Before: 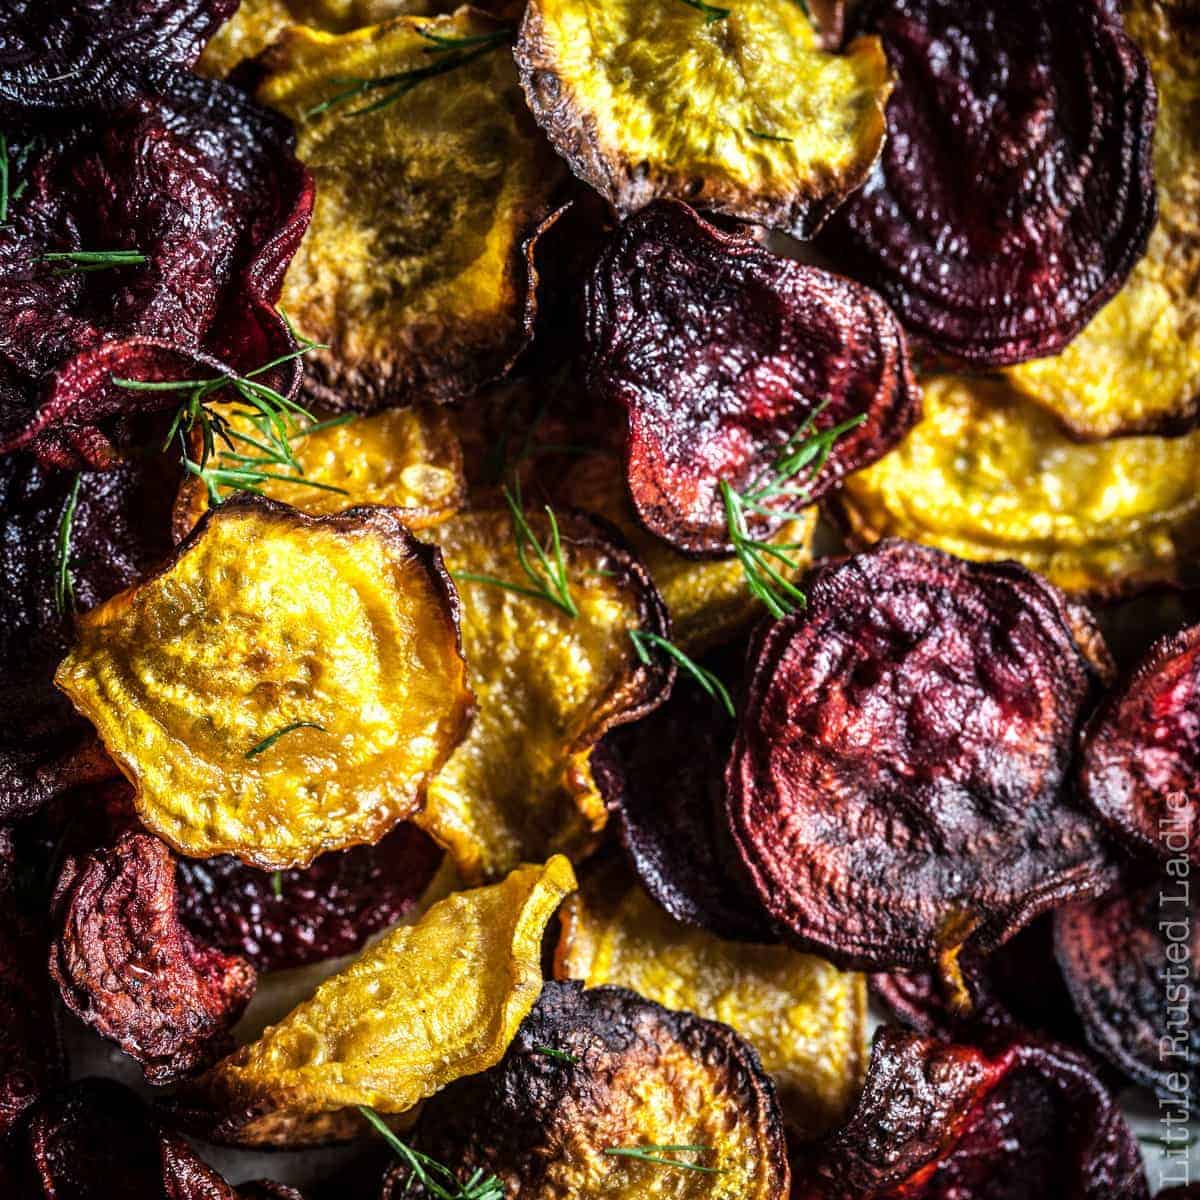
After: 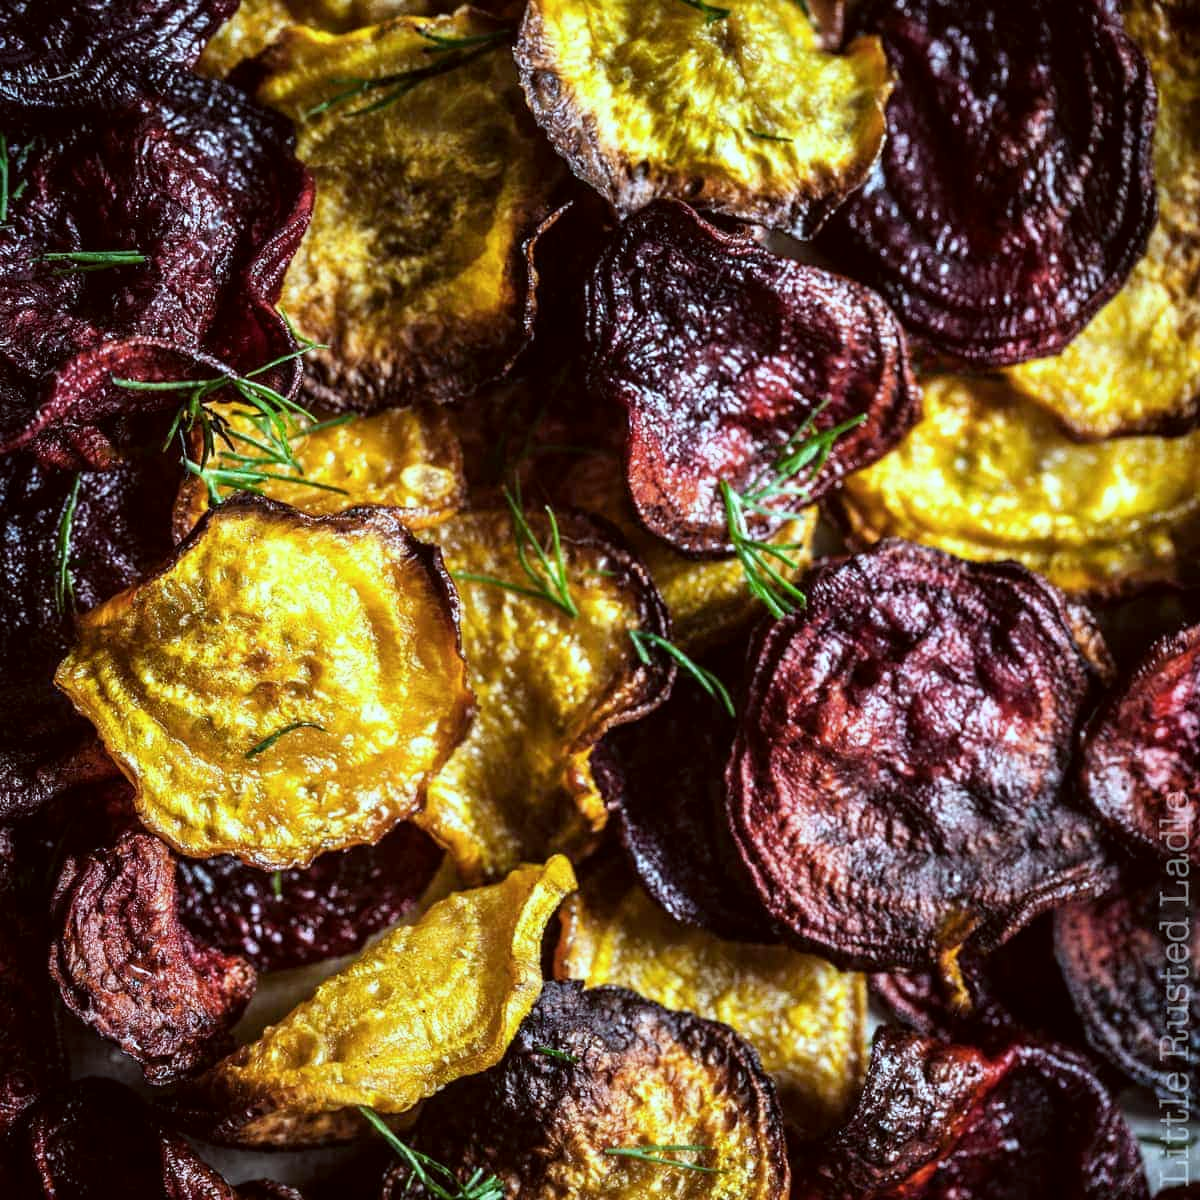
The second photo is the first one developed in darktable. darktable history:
color correction: highlights a* -4.98, highlights b* -3.76, shadows a* 3.83, shadows b* 4.08
color zones: curves: ch1 [(0.077, 0.436) (0.25, 0.5) (0.75, 0.5)]
white balance: red 0.983, blue 1.036
